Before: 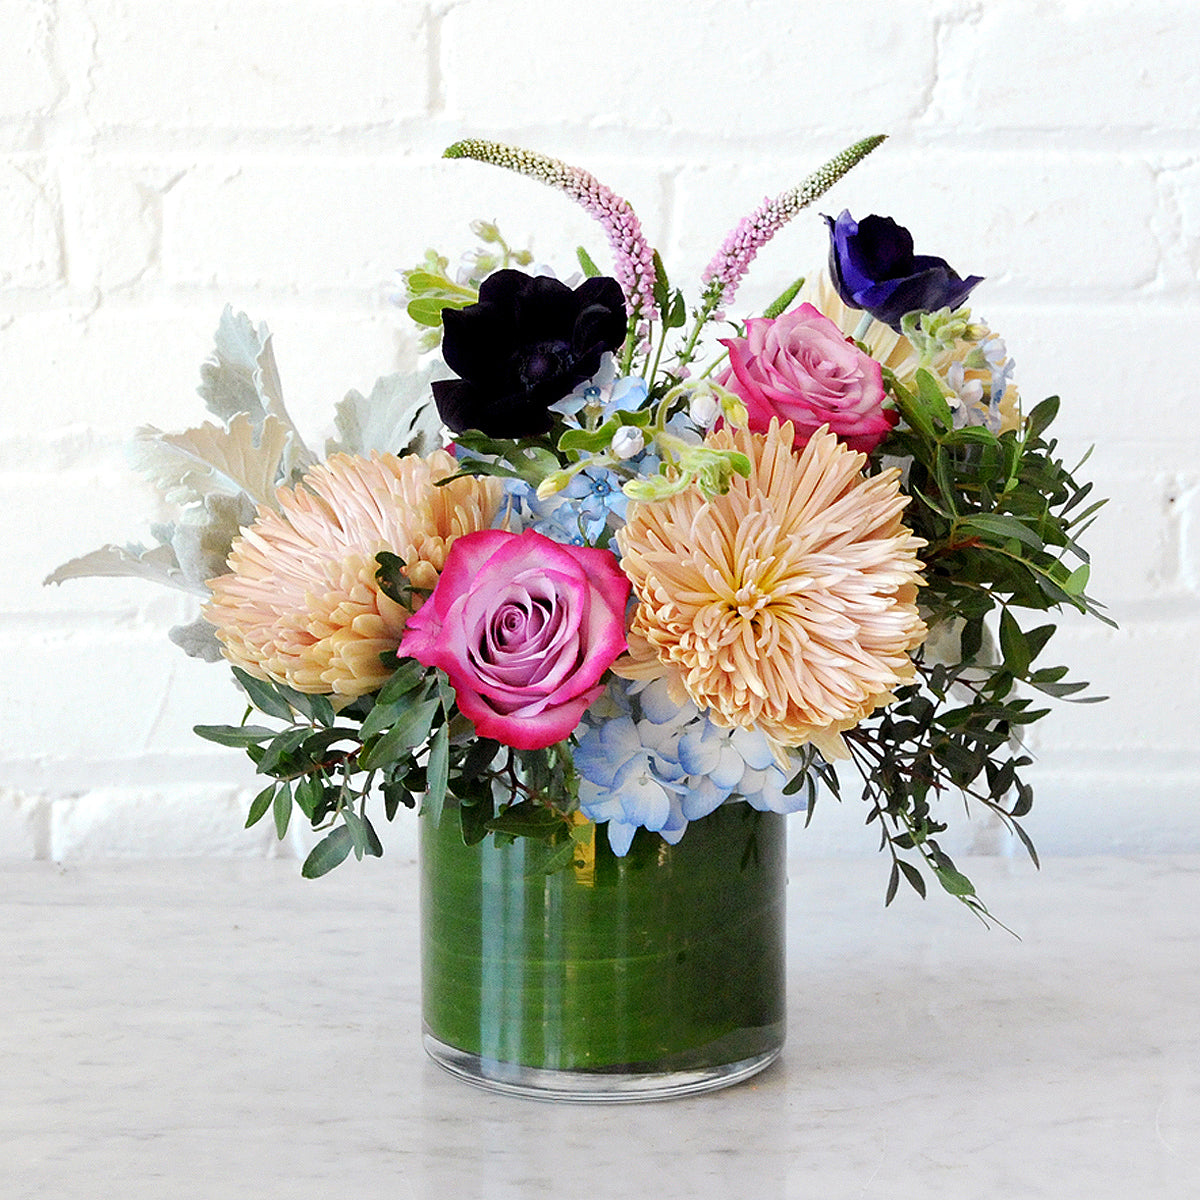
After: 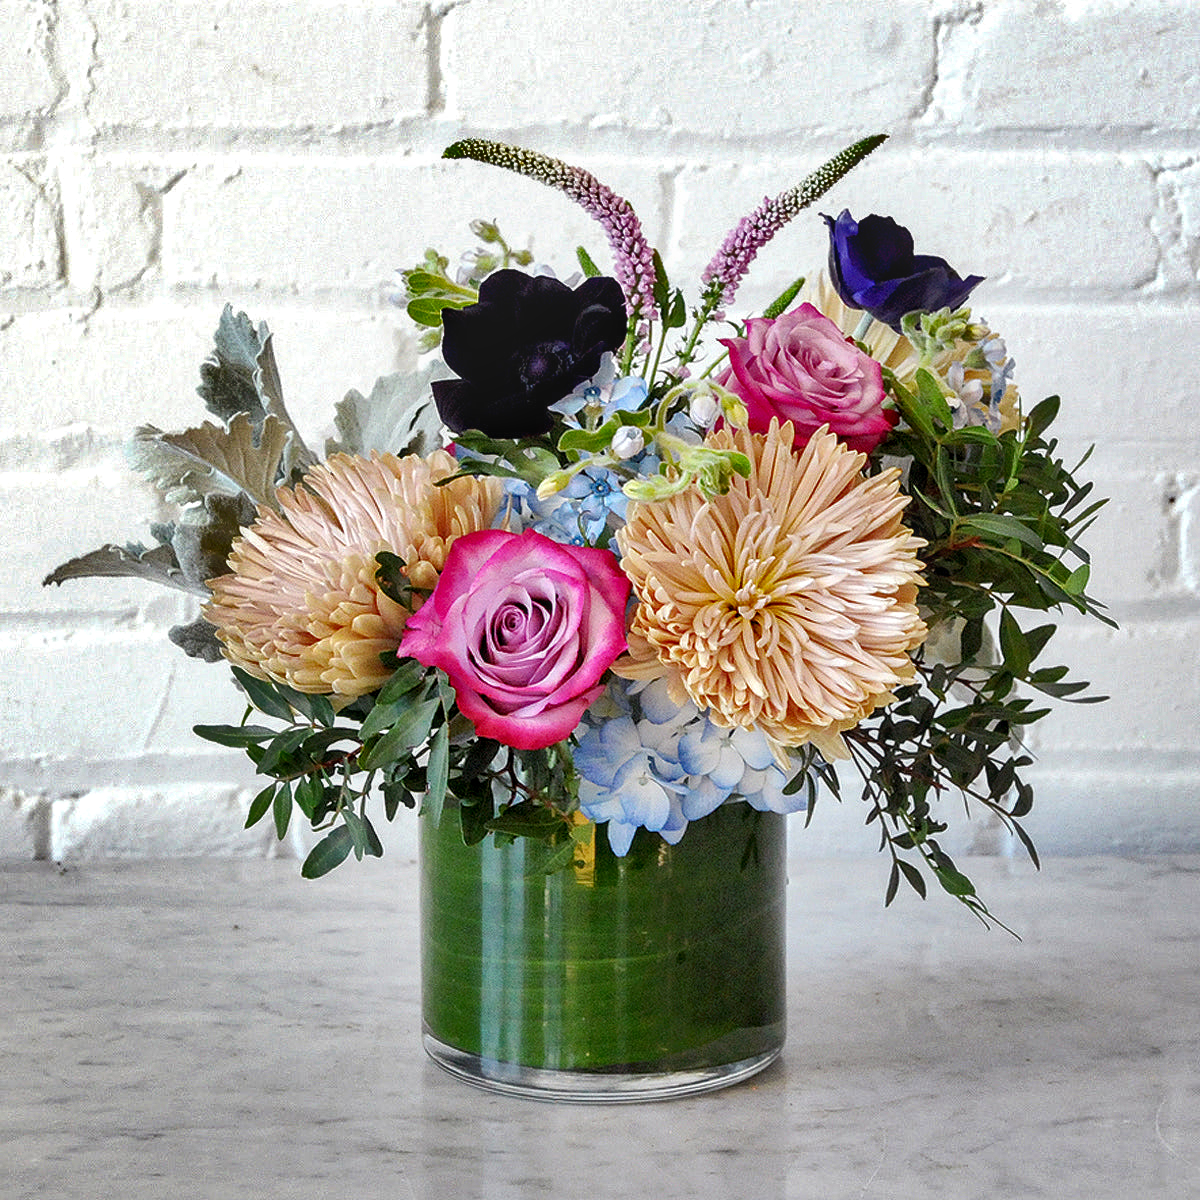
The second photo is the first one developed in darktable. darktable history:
local contrast: on, module defaults
shadows and highlights: white point adjustment 0.142, highlights -70.86, soften with gaussian
